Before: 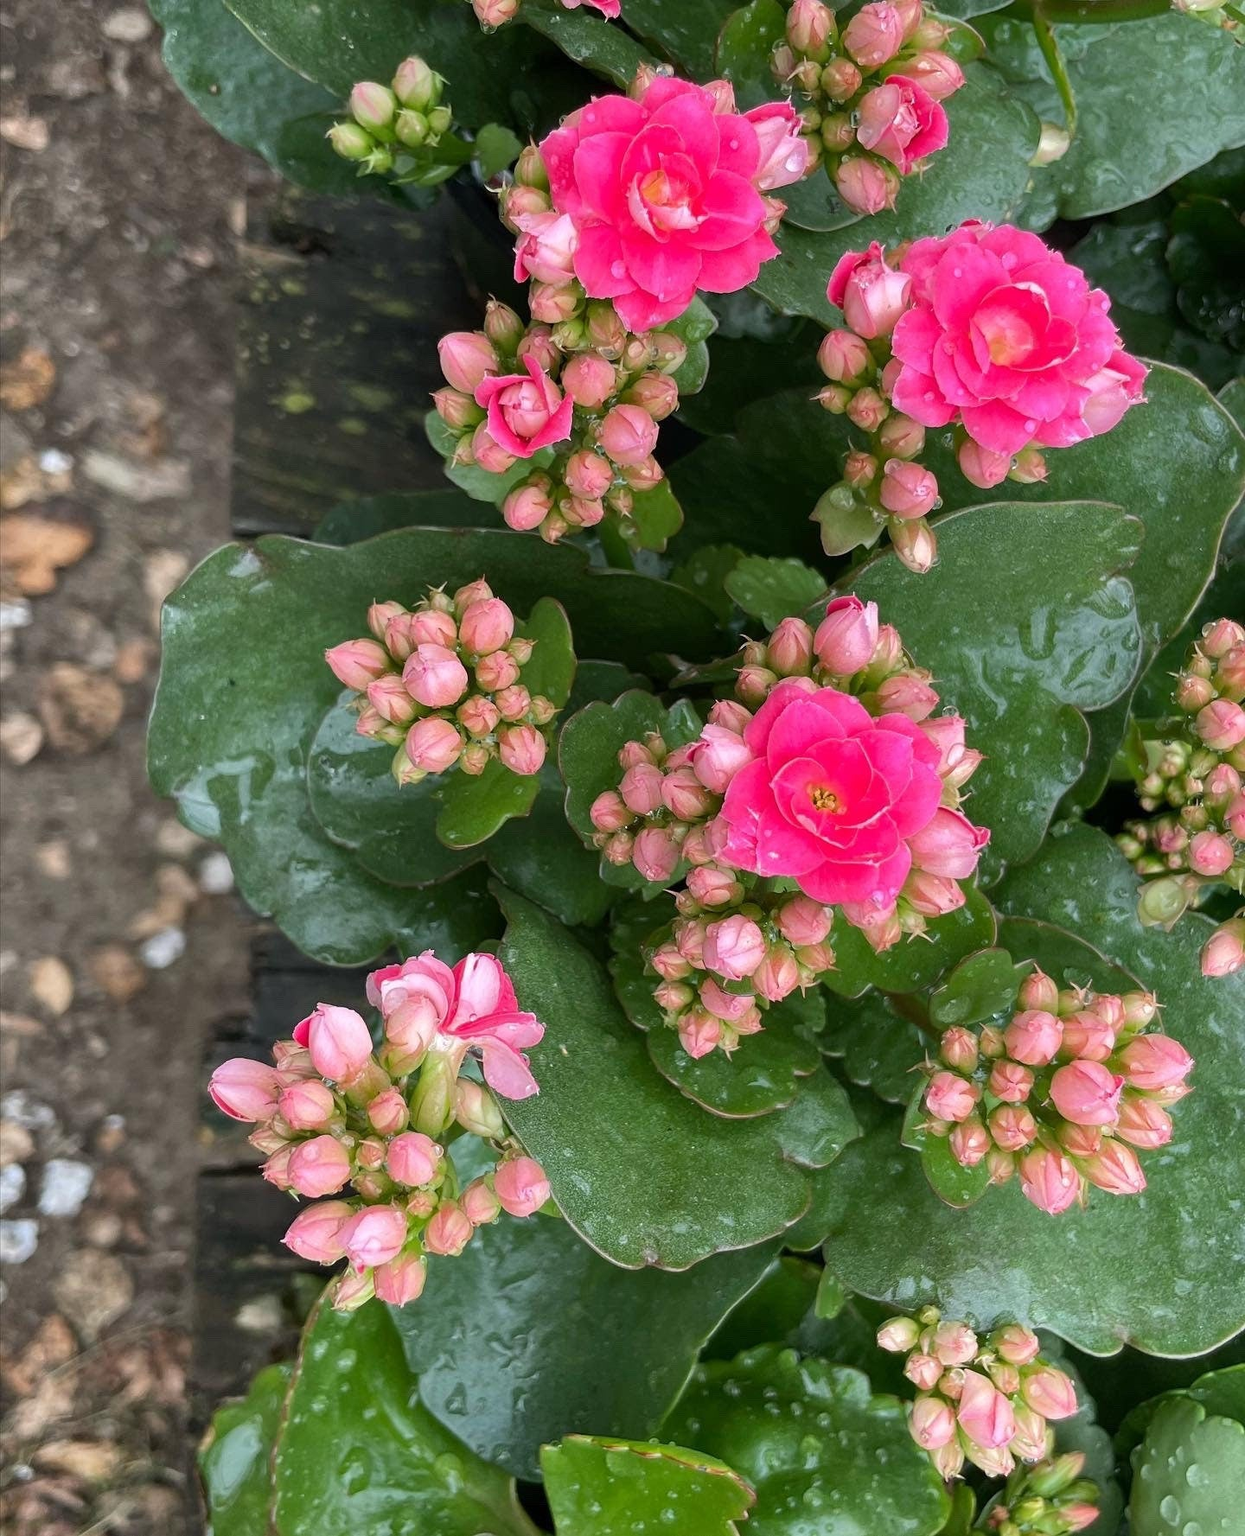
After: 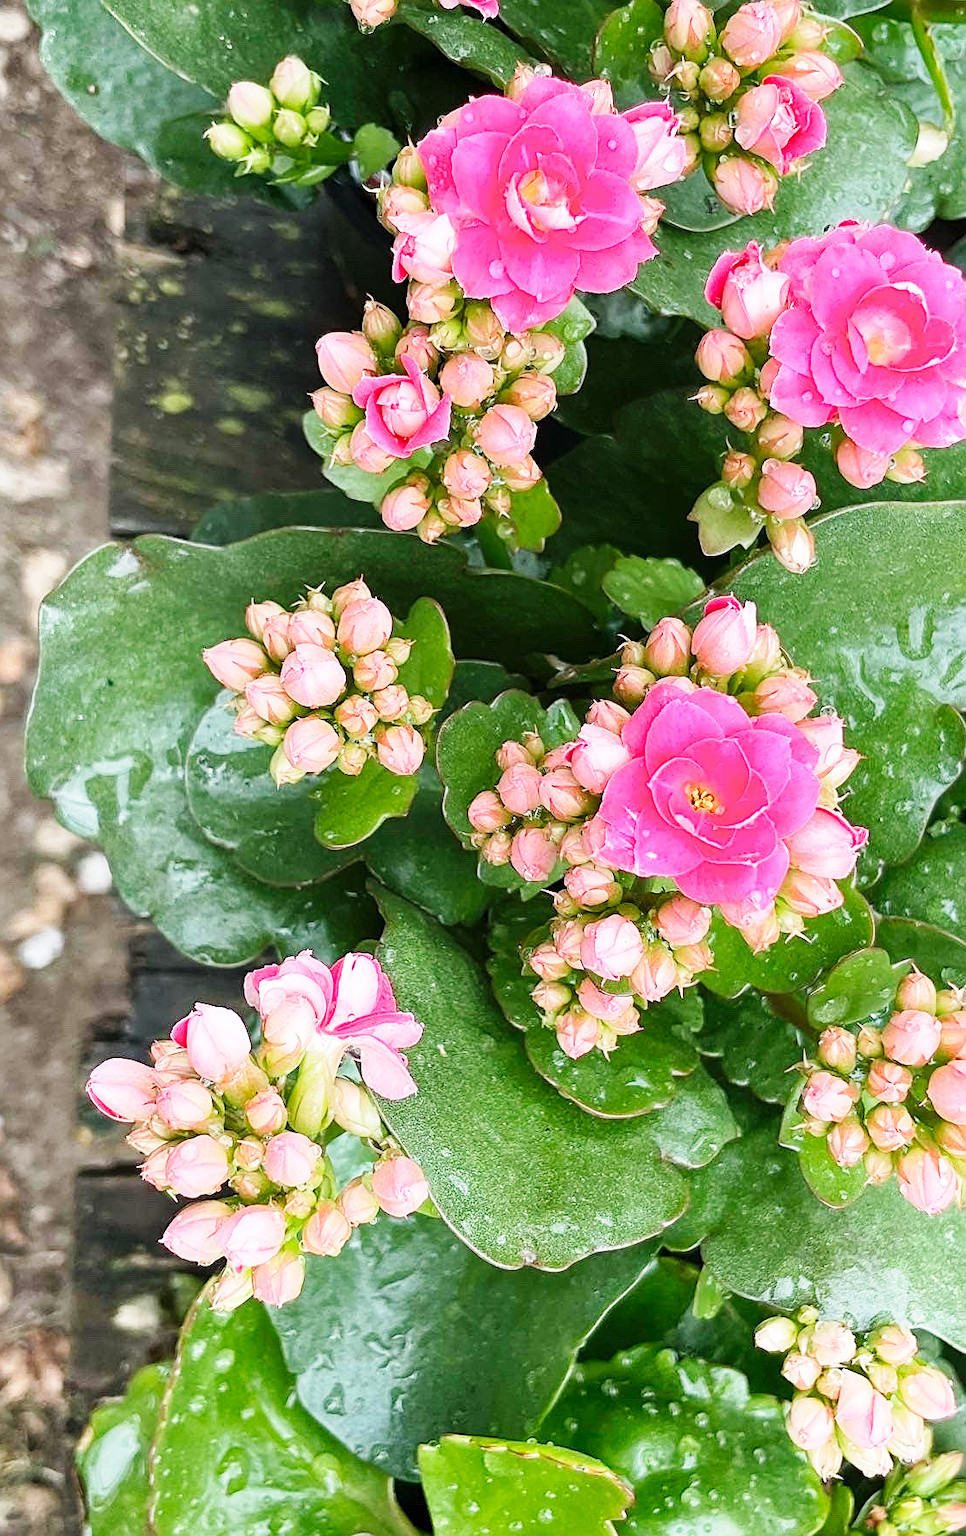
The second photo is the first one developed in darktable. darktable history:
base curve: curves: ch0 [(0, 0) (0.018, 0.026) (0.143, 0.37) (0.33, 0.731) (0.458, 0.853) (0.735, 0.965) (0.905, 0.986) (1, 1)], preserve colors none
sharpen: on, module defaults
crop: left 9.844%, right 12.476%
